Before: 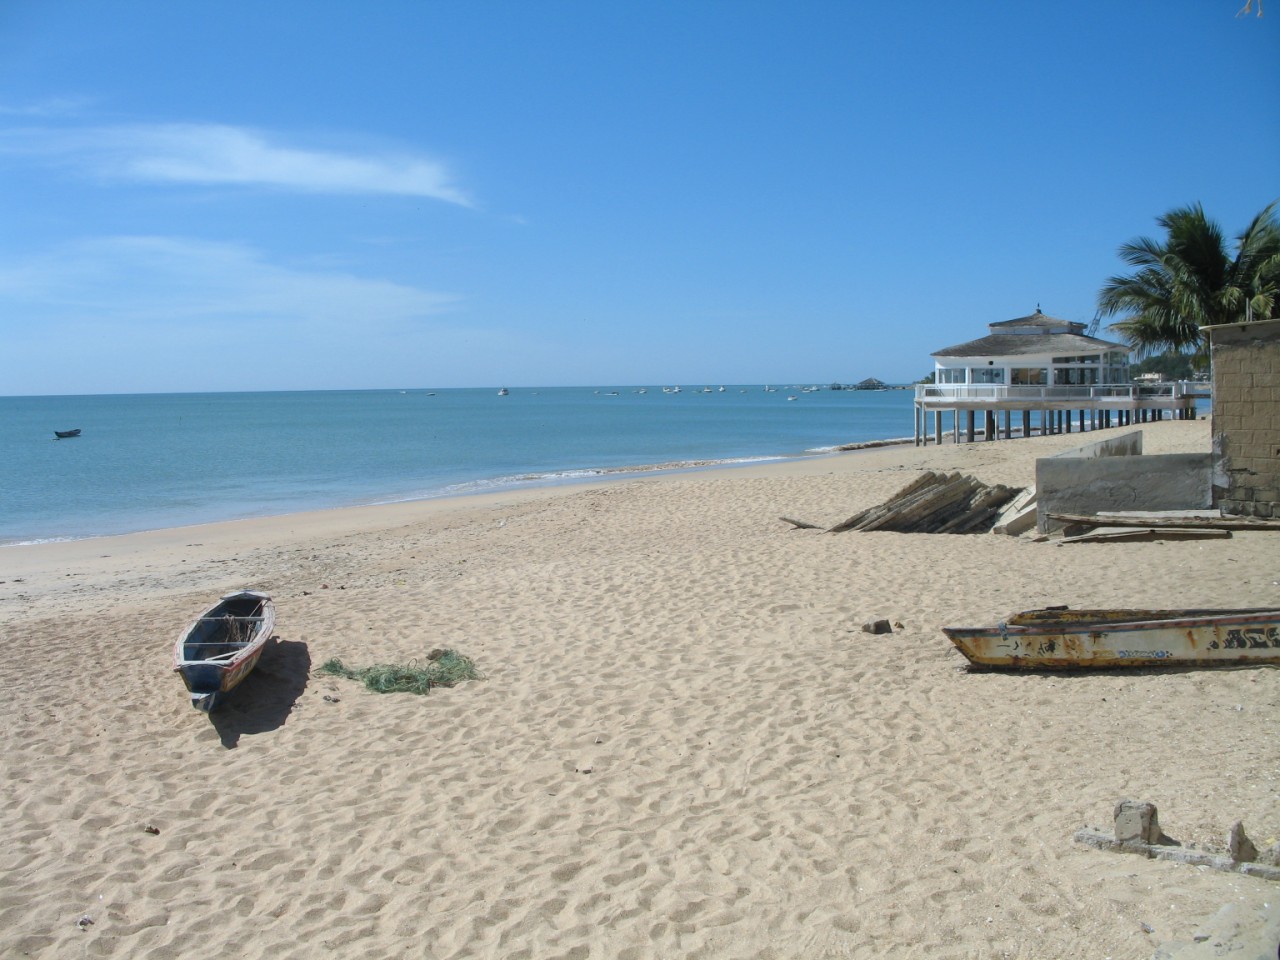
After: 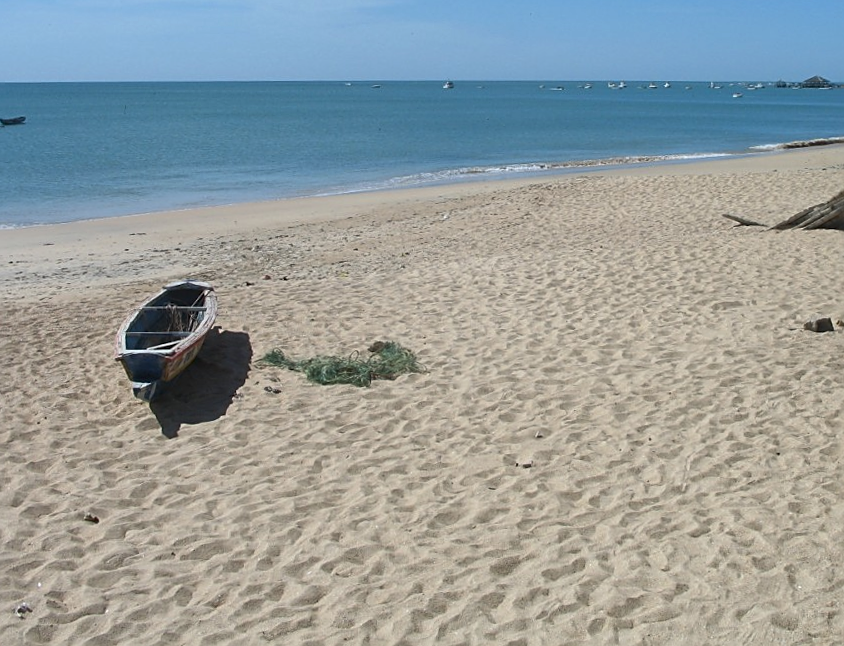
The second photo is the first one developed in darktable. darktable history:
crop and rotate: angle -0.762°, left 3.597%, top 31.491%, right 29.296%
shadows and highlights: radius 336.84, shadows 28.04, highlights color adjustment 0.839%, soften with gaussian
sharpen: on, module defaults
